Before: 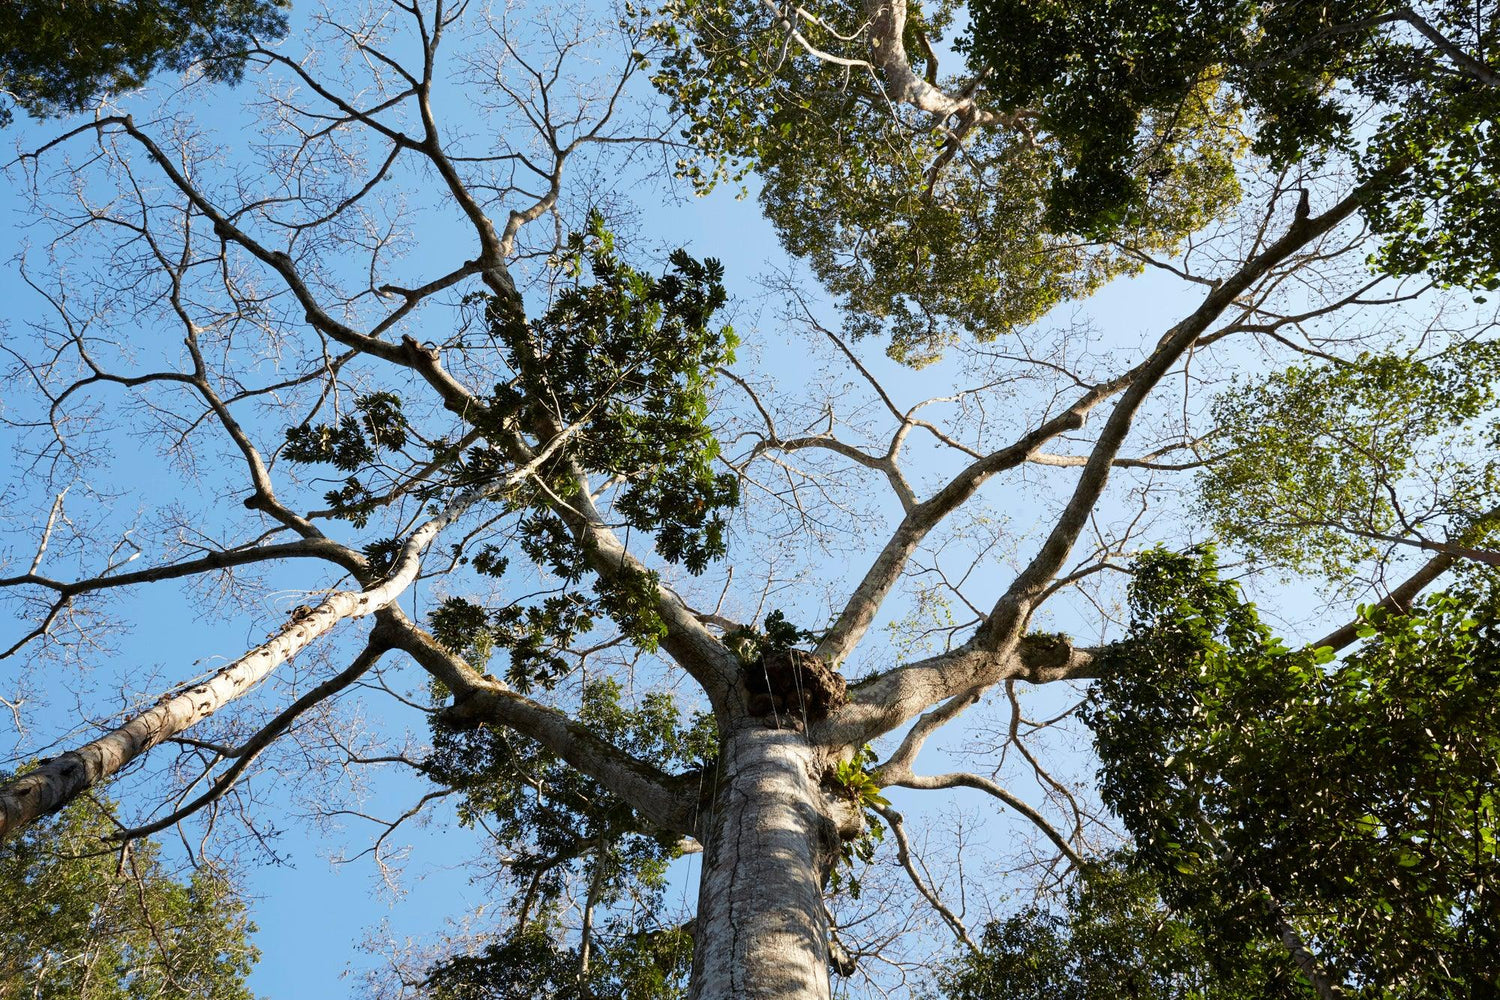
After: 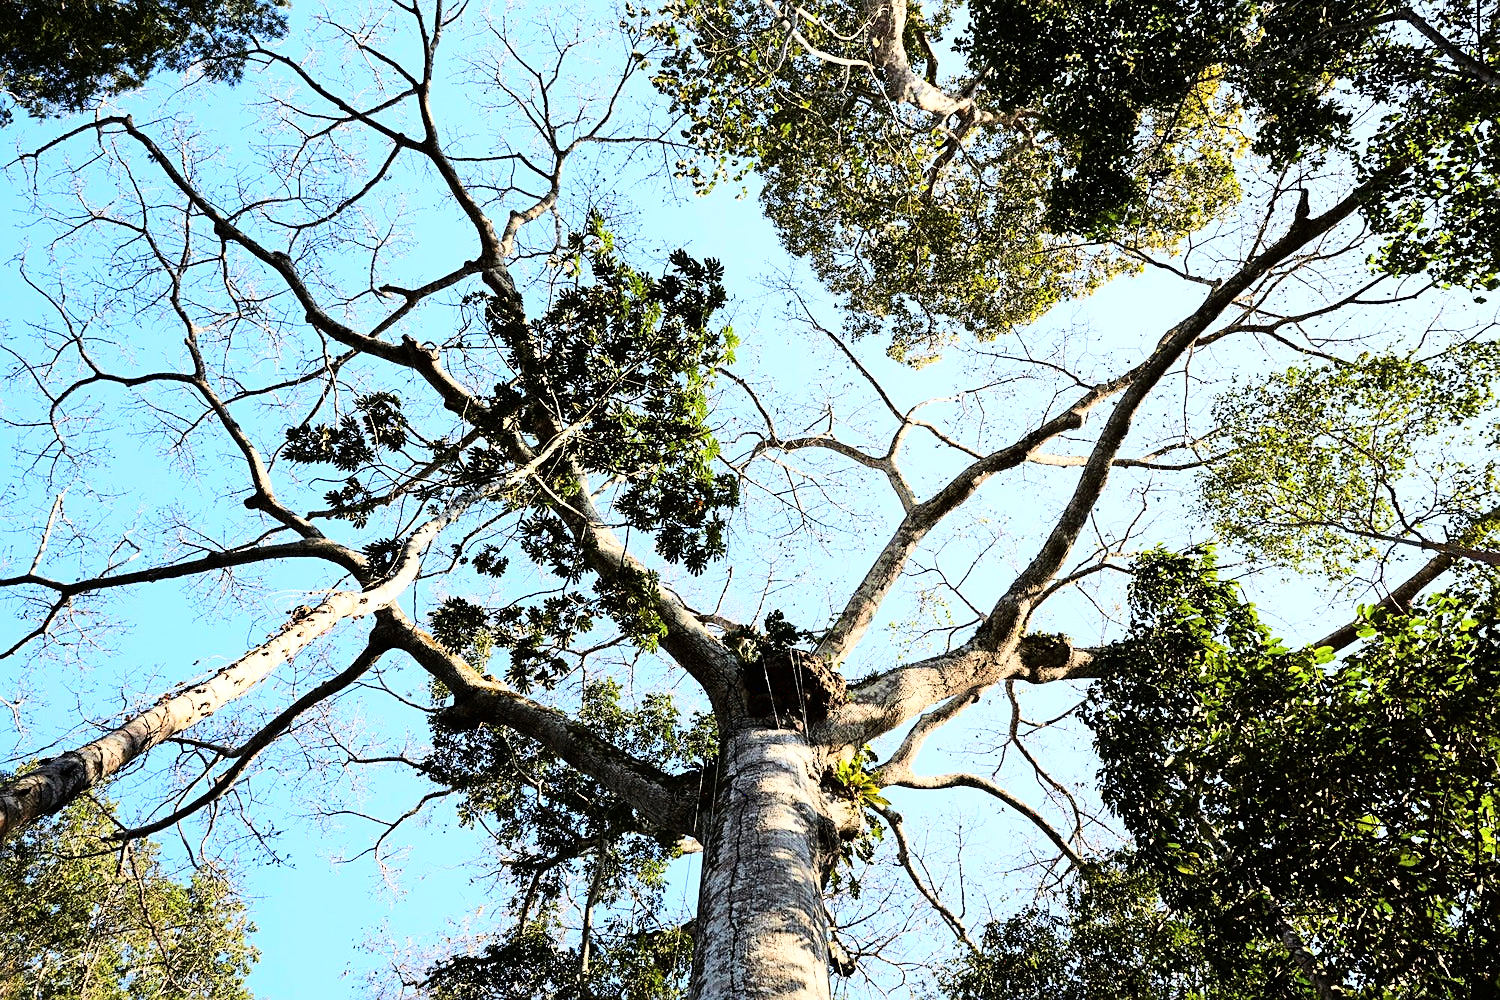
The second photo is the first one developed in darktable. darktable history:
base curve: curves: ch0 [(0, 0) (0, 0) (0.002, 0.001) (0.008, 0.003) (0.019, 0.011) (0.037, 0.037) (0.064, 0.11) (0.102, 0.232) (0.152, 0.379) (0.216, 0.524) (0.296, 0.665) (0.394, 0.789) (0.512, 0.881) (0.651, 0.945) (0.813, 0.986) (1, 1)]
sharpen: on, module defaults
